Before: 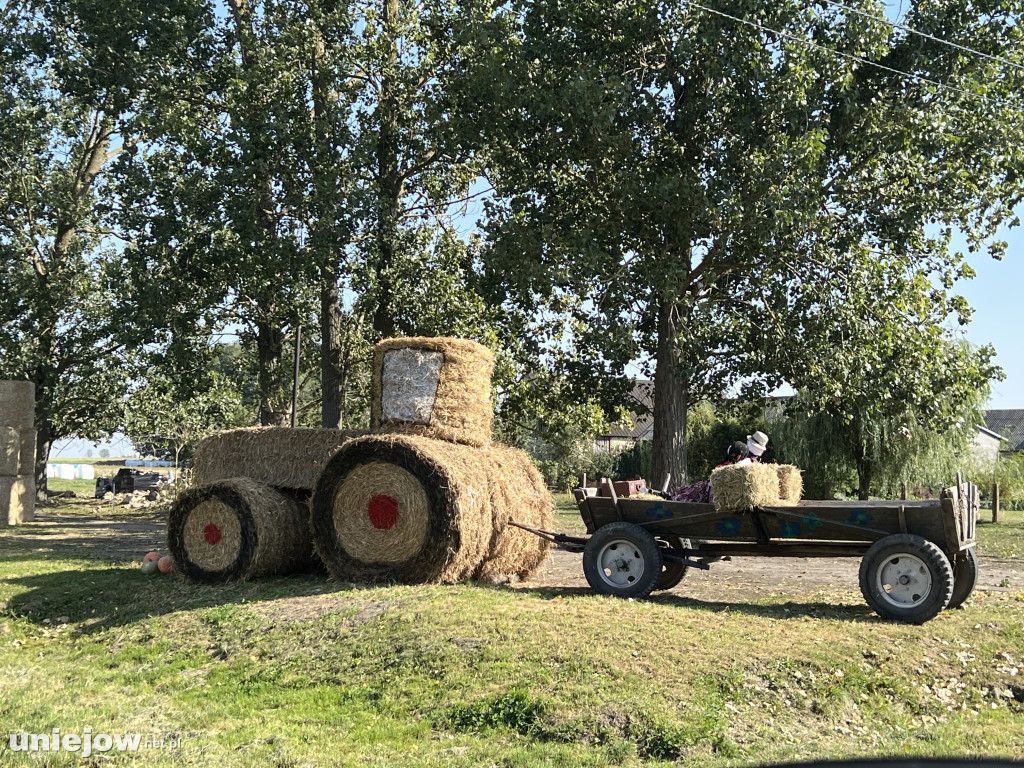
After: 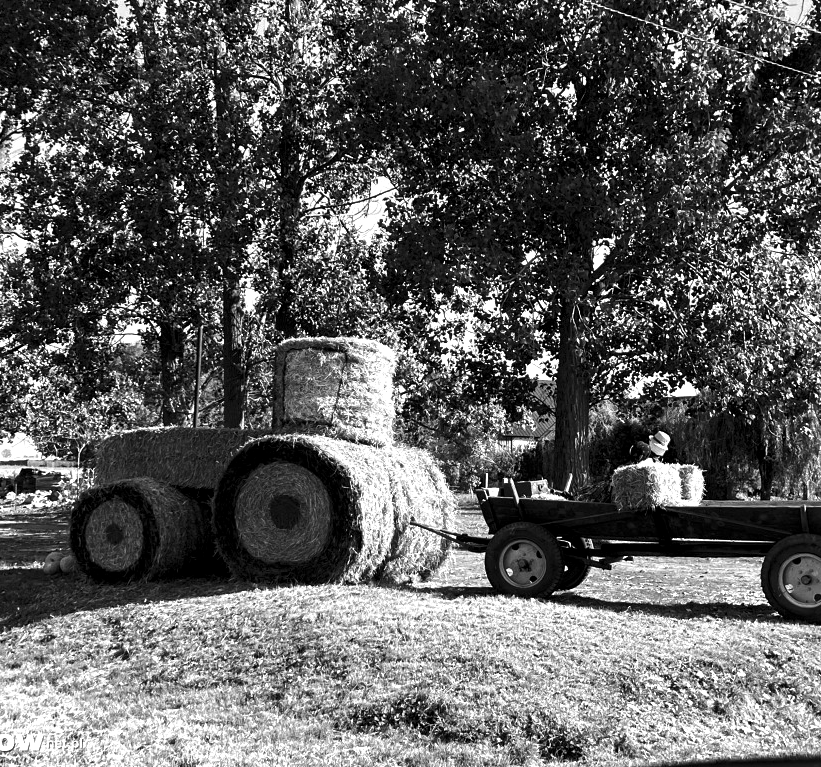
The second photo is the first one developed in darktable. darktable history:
crop and rotate: left 9.597%, right 10.195%
exposure: exposure 0.921 EV, compensate highlight preservation false
contrast brightness saturation: contrast -0.03, brightness -0.59, saturation -1
rgb levels: preserve colors sum RGB, levels [[0.038, 0.433, 0.934], [0, 0.5, 1], [0, 0.5, 1]]
